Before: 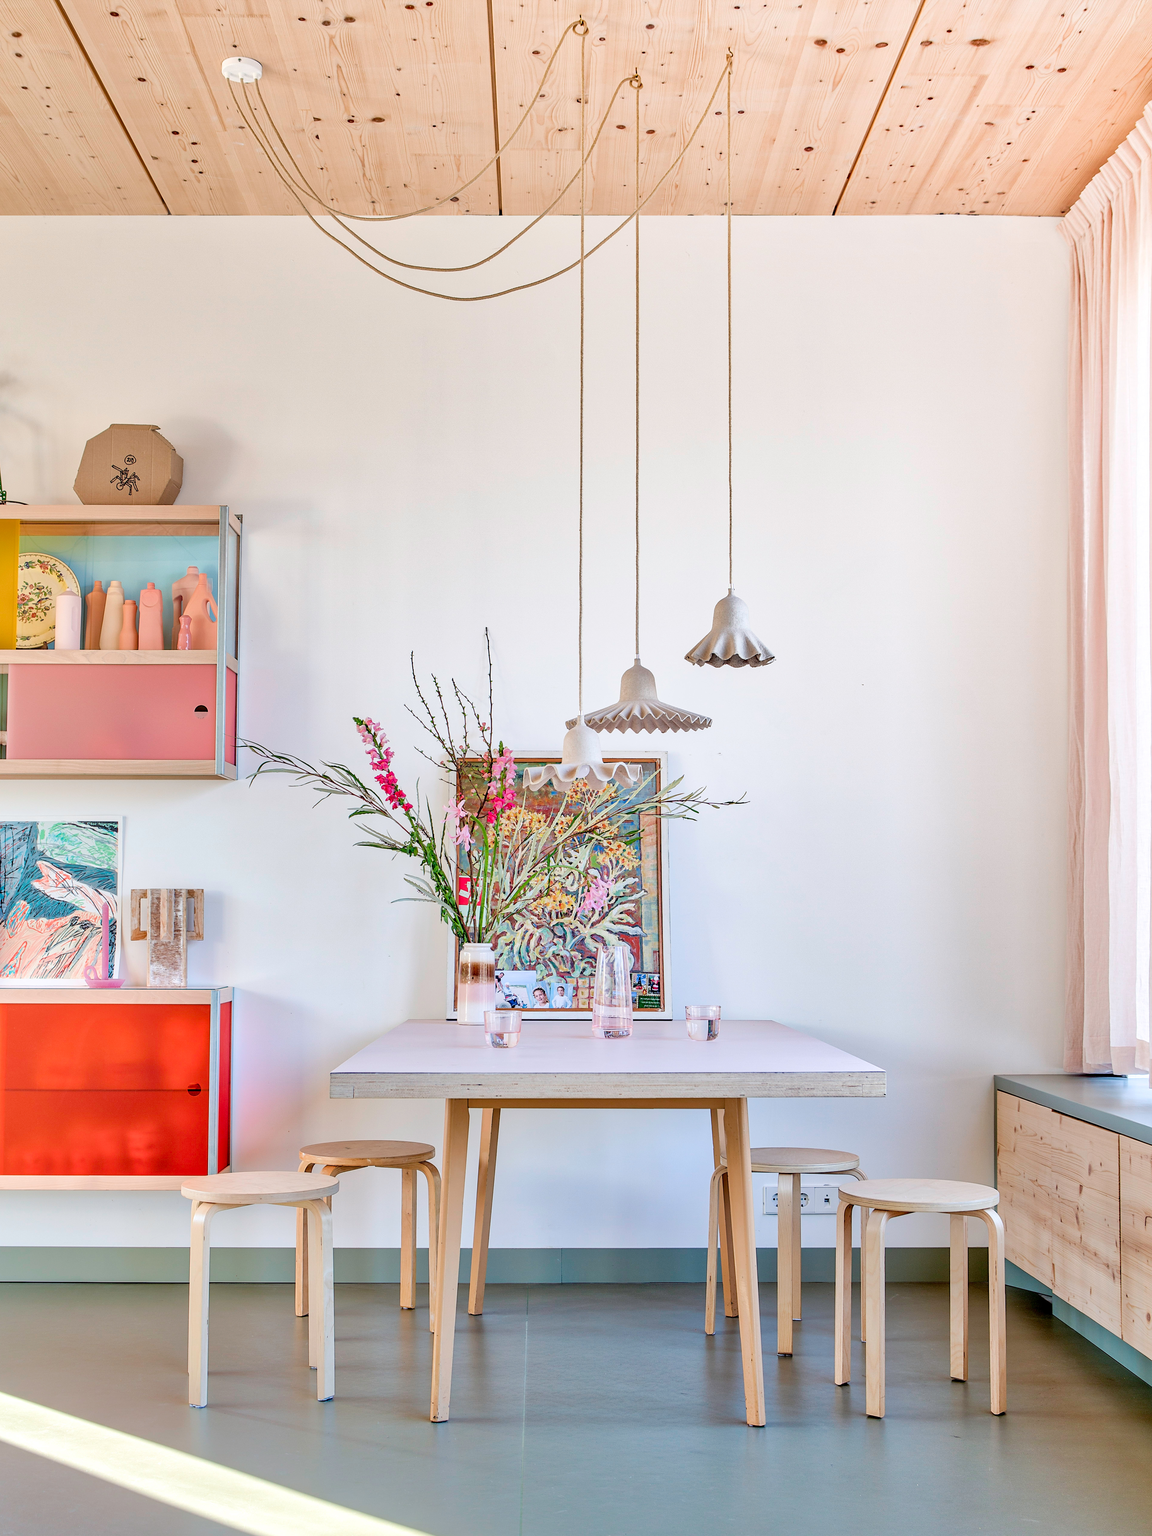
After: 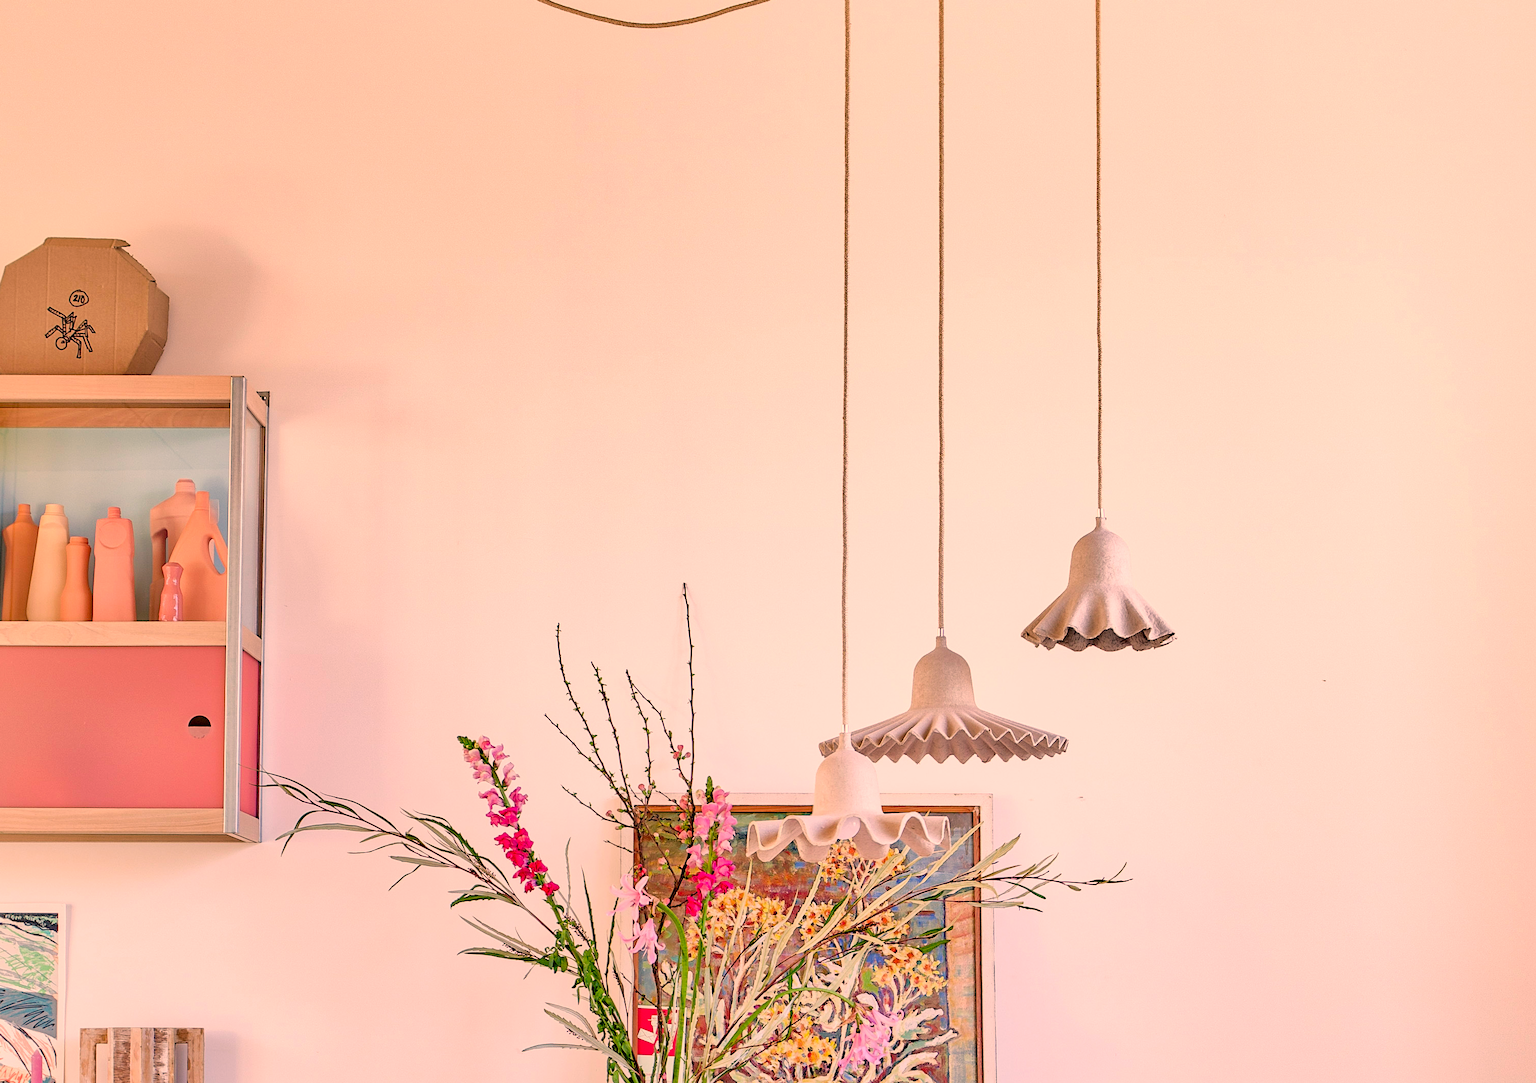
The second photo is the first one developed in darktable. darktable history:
color correction: highlights a* 22.22, highlights b* 22.43
crop: left 7.29%, top 18.52%, right 14.269%, bottom 39.972%
